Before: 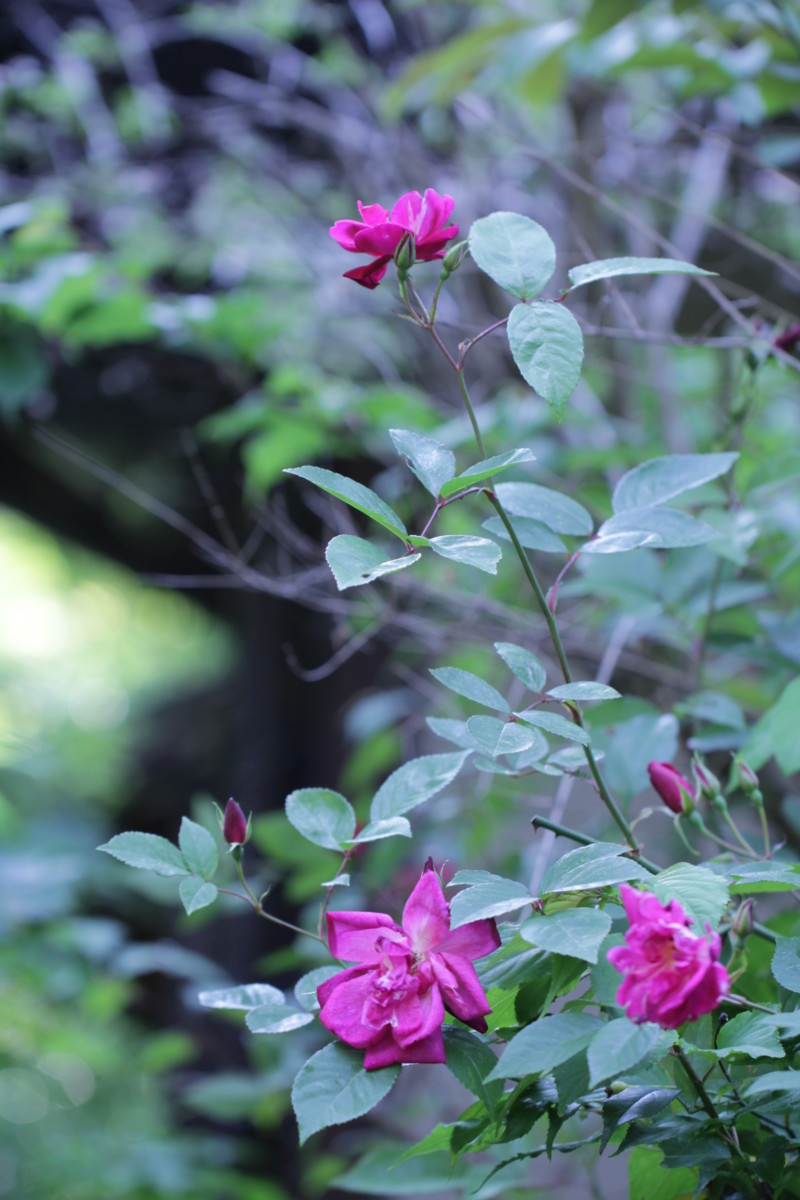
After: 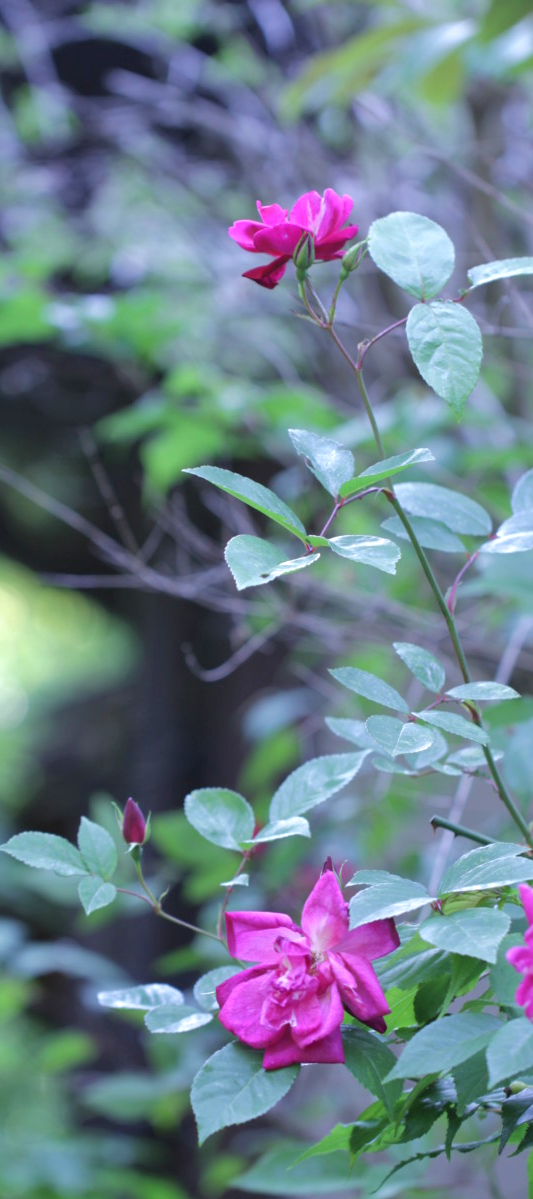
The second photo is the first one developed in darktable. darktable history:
tone equalizer: -8 EV 0.25 EV, -7 EV 0.417 EV, -6 EV 0.417 EV, -5 EV 0.25 EV, -3 EV -0.25 EV, -2 EV -0.417 EV, -1 EV -0.417 EV, +0 EV -0.25 EV, edges refinement/feathering 500, mask exposure compensation -1.57 EV, preserve details guided filter
crop and rotate: left 12.673%, right 20.66%
exposure: exposure 0.657 EV, compensate highlight preservation false
